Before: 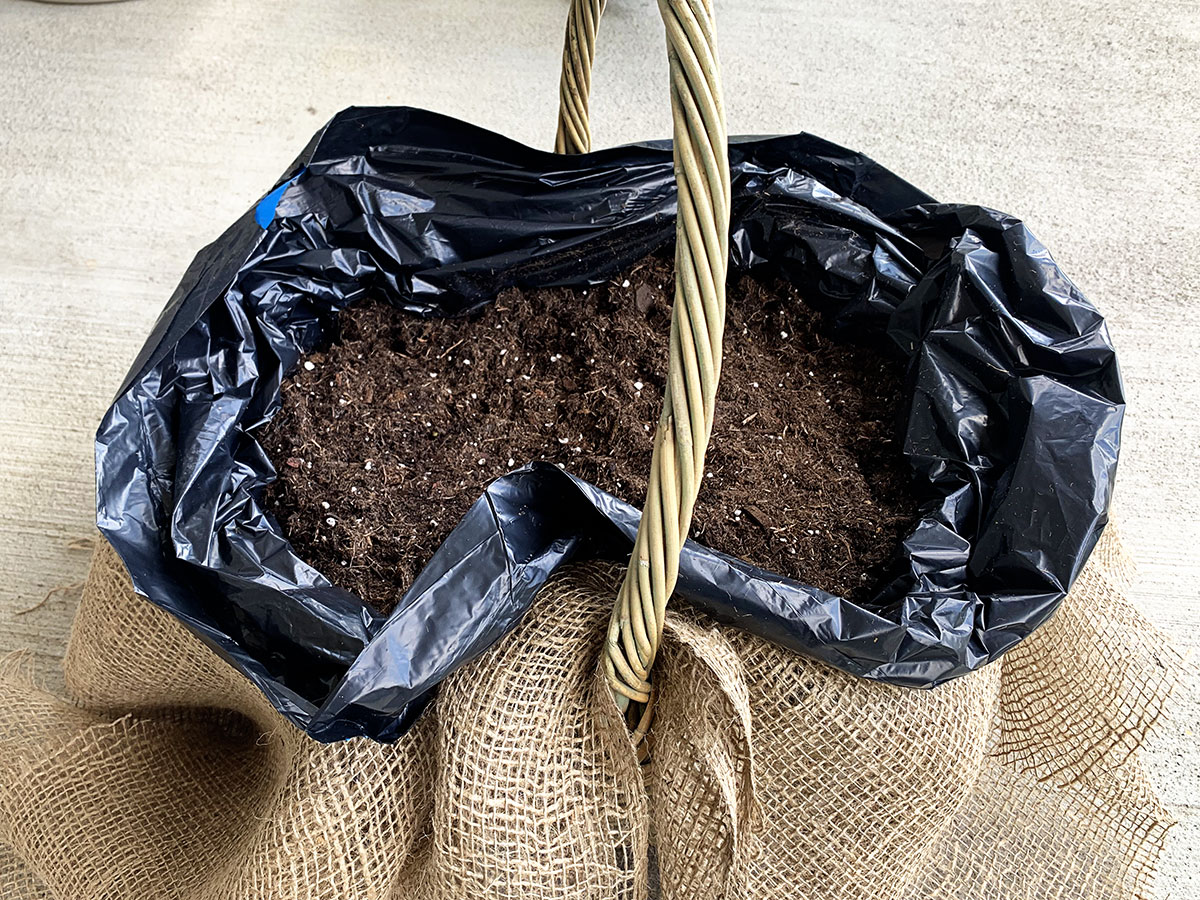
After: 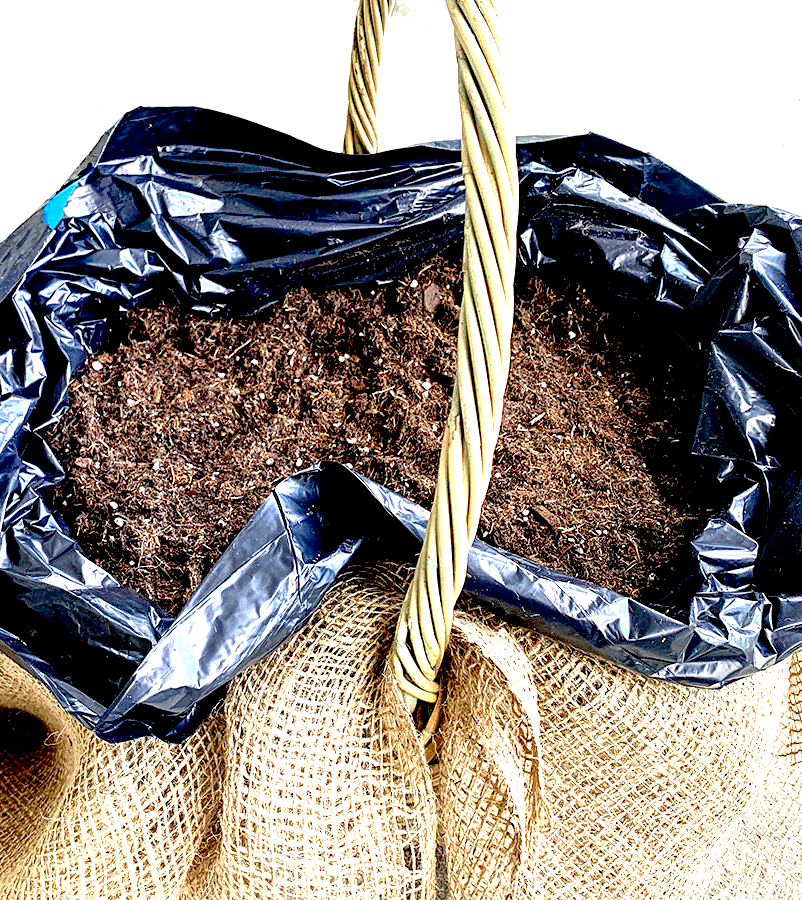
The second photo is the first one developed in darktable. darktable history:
exposure: black level correction 0.016, exposure 1.774 EV, compensate highlight preservation false
crop and rotate: left 17.732%, right 15.423%
local contrast: detail 110%
